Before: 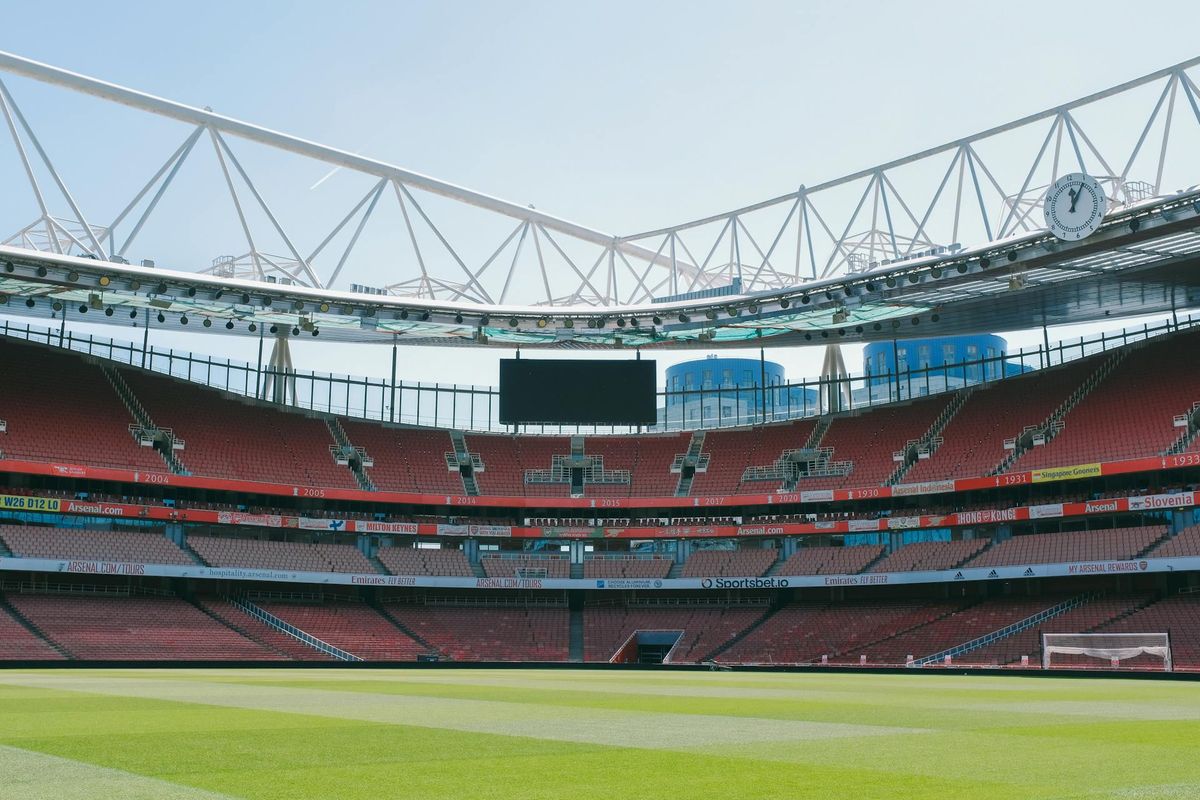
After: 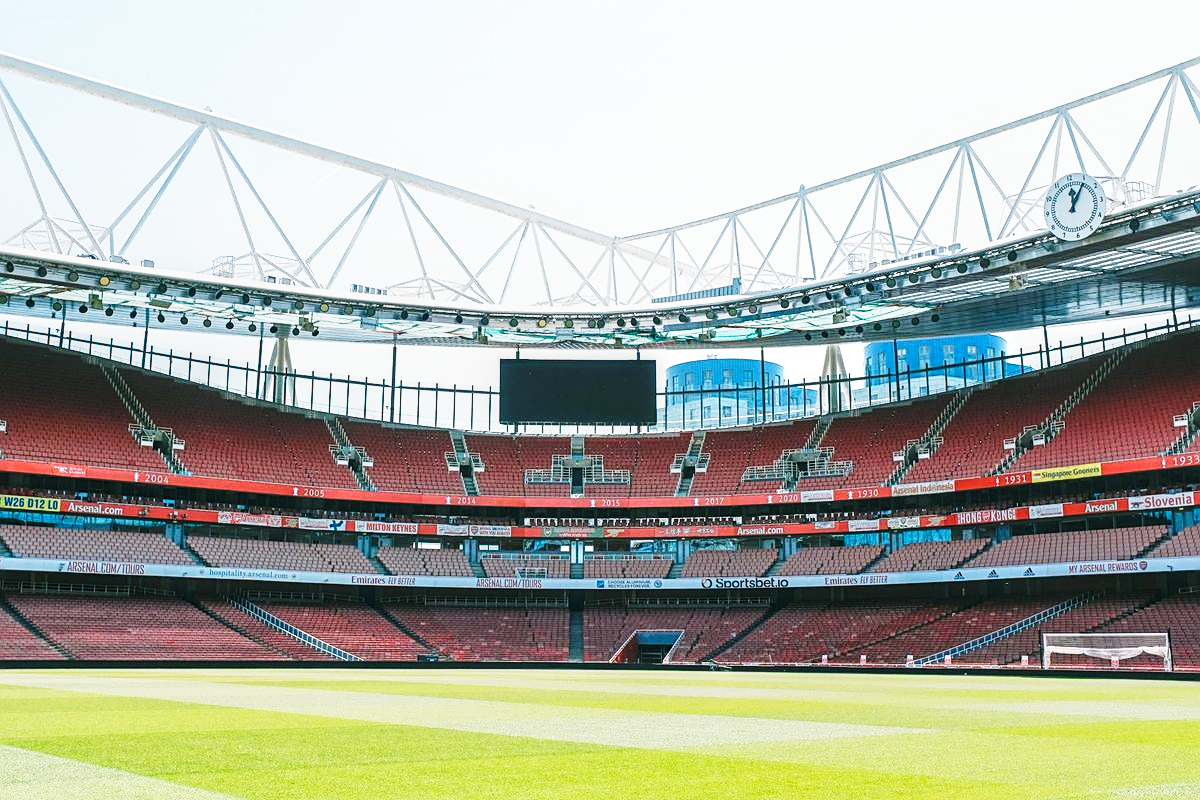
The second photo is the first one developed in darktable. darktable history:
base curve: curves: ch0 [(0, 0) (0.026, 0.03) (0.109, 0.232) (0.351, 0.748) (0.669, 0.968) (1, 1)], preserve colors none
sharpen: on, module defaults
local contrast: on, module defaults
